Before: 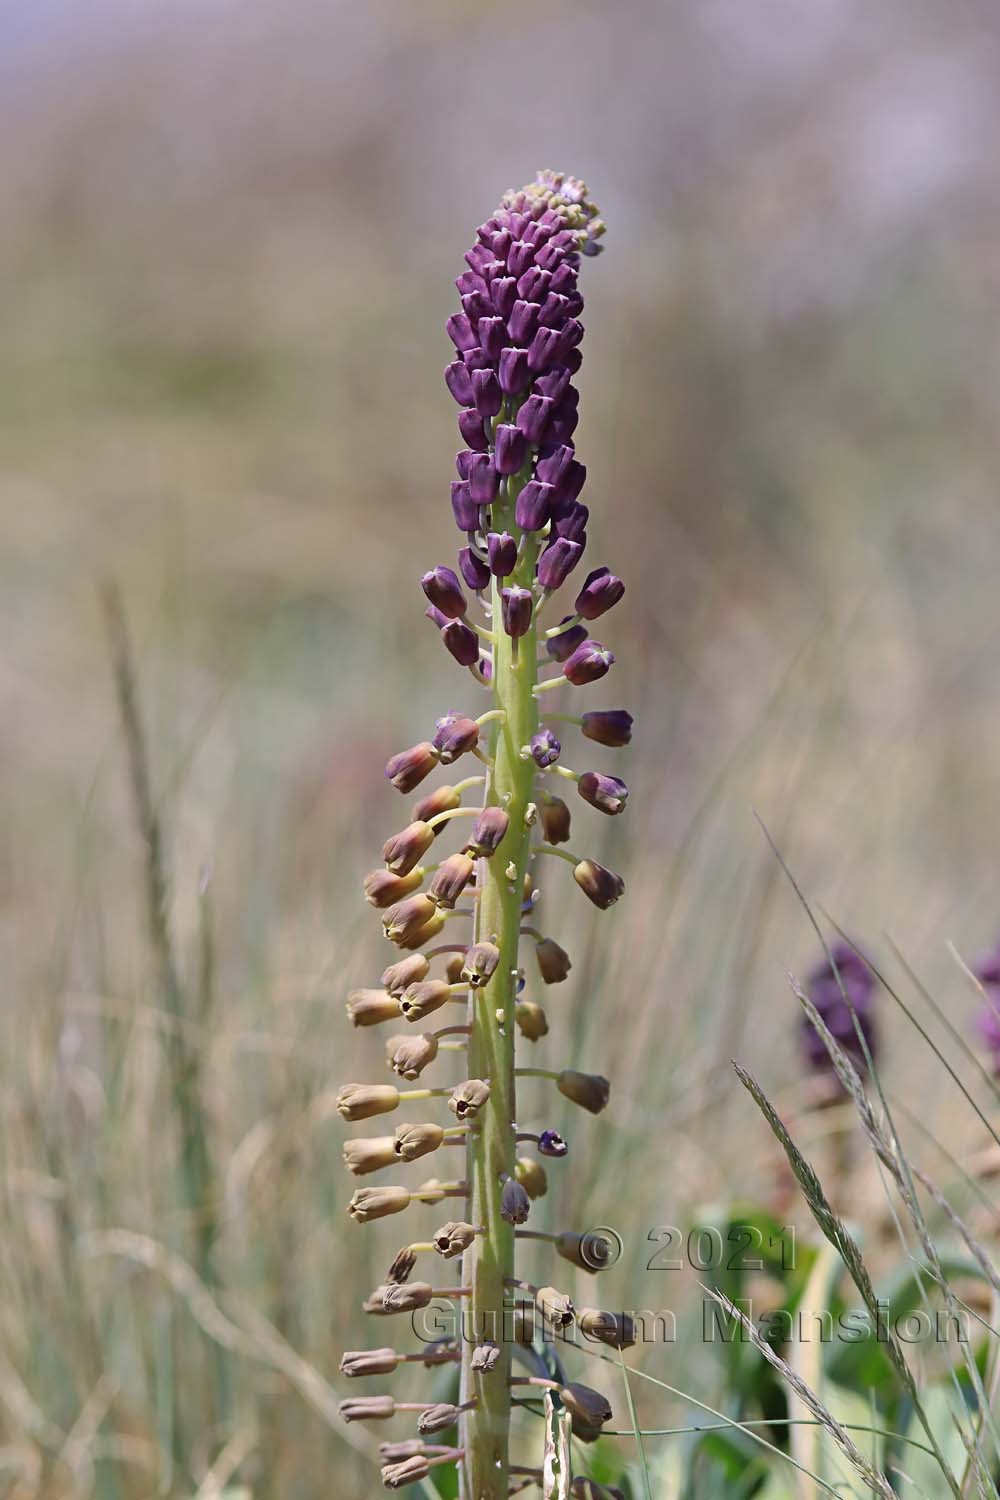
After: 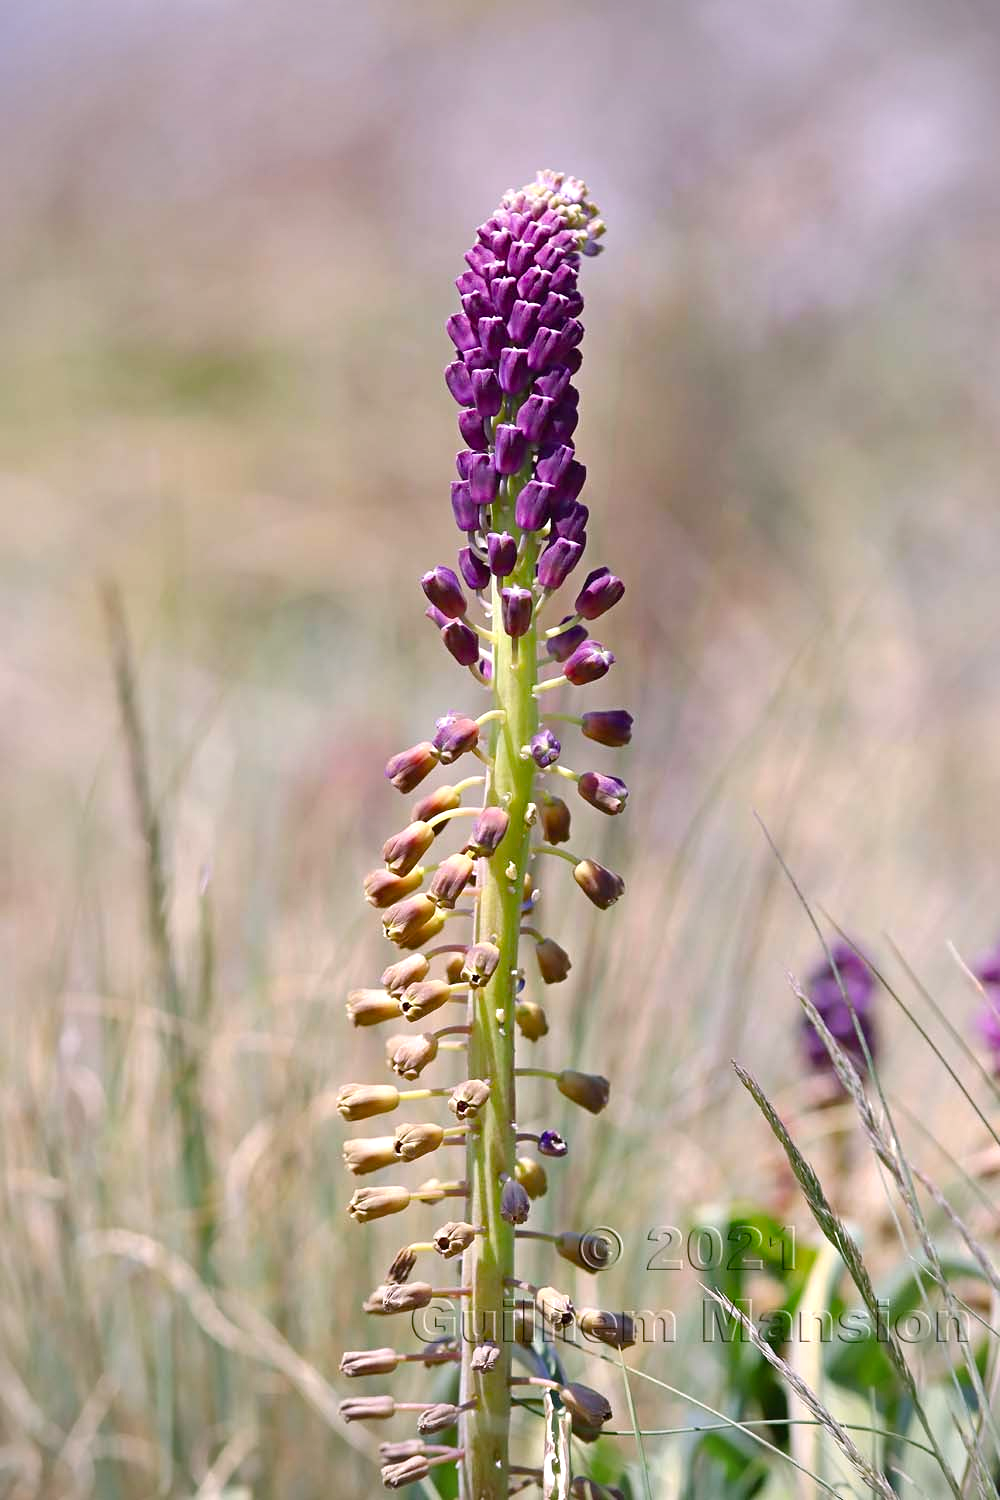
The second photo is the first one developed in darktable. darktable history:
color balance rgb: shadows lift › luminance -9.829%, highlights gain › chroma 1.506%, highlights gain › hue 306.86°, linear chroma grading › global chroma 15.317%, perceptual saturation grading › global saturation 13.843%, perceptual saturation grading › highlights -25.638%, perceptual saturation grading › shadows 29.496%
exposure: exposure 0.609 EV, compensate exposure bias true, compensate highlight preservation false
vignetting: fall-off radius 61.1%
